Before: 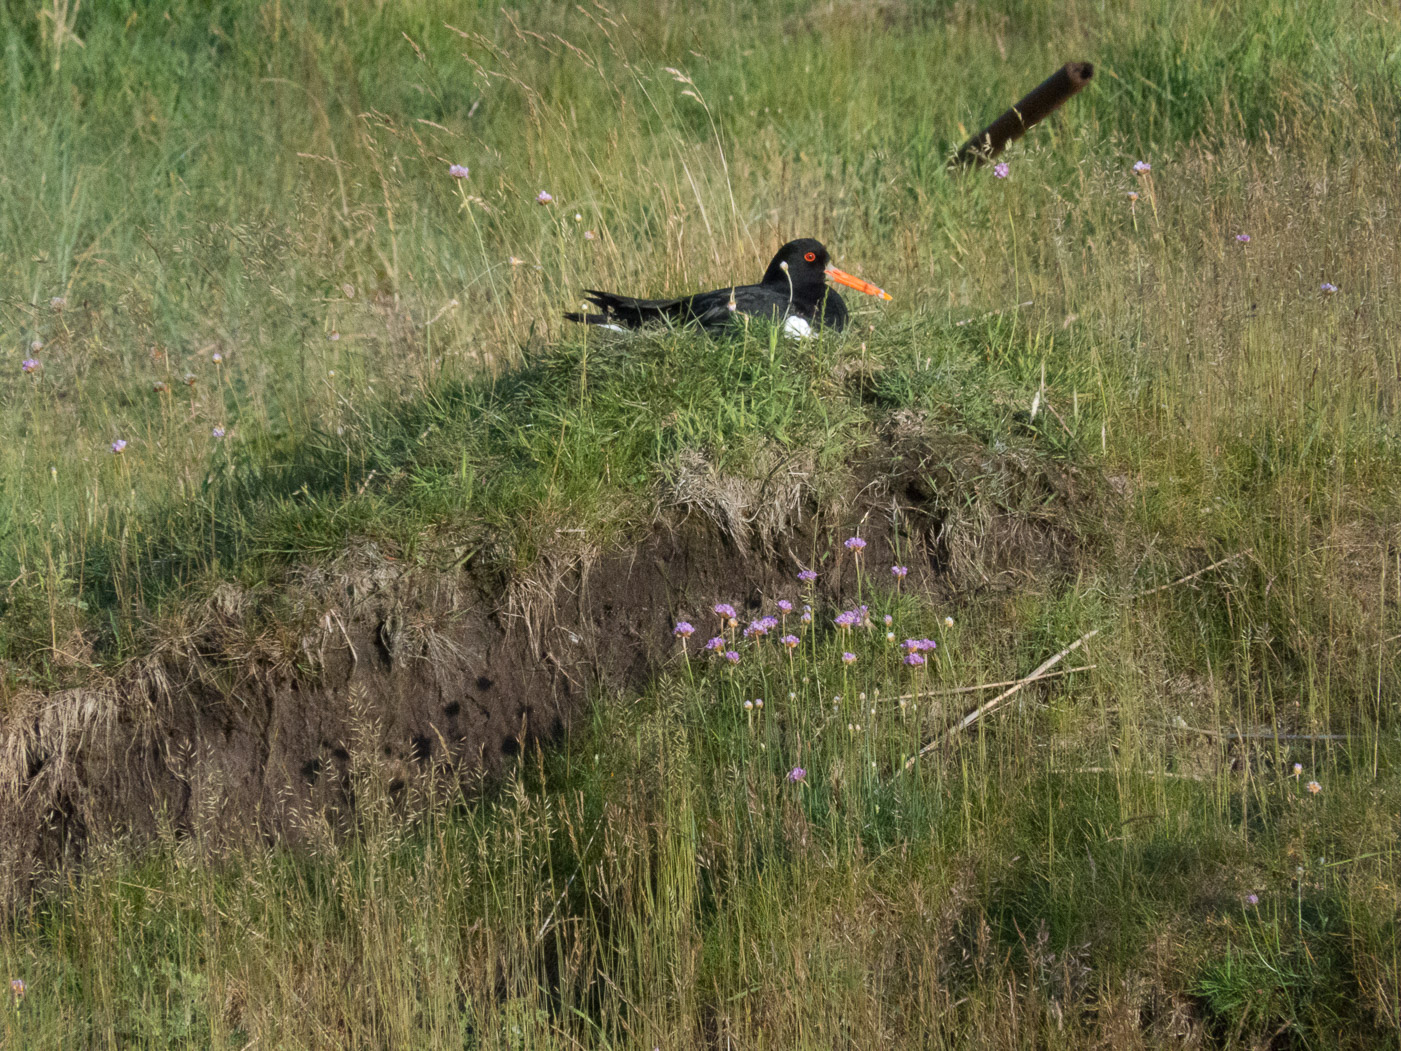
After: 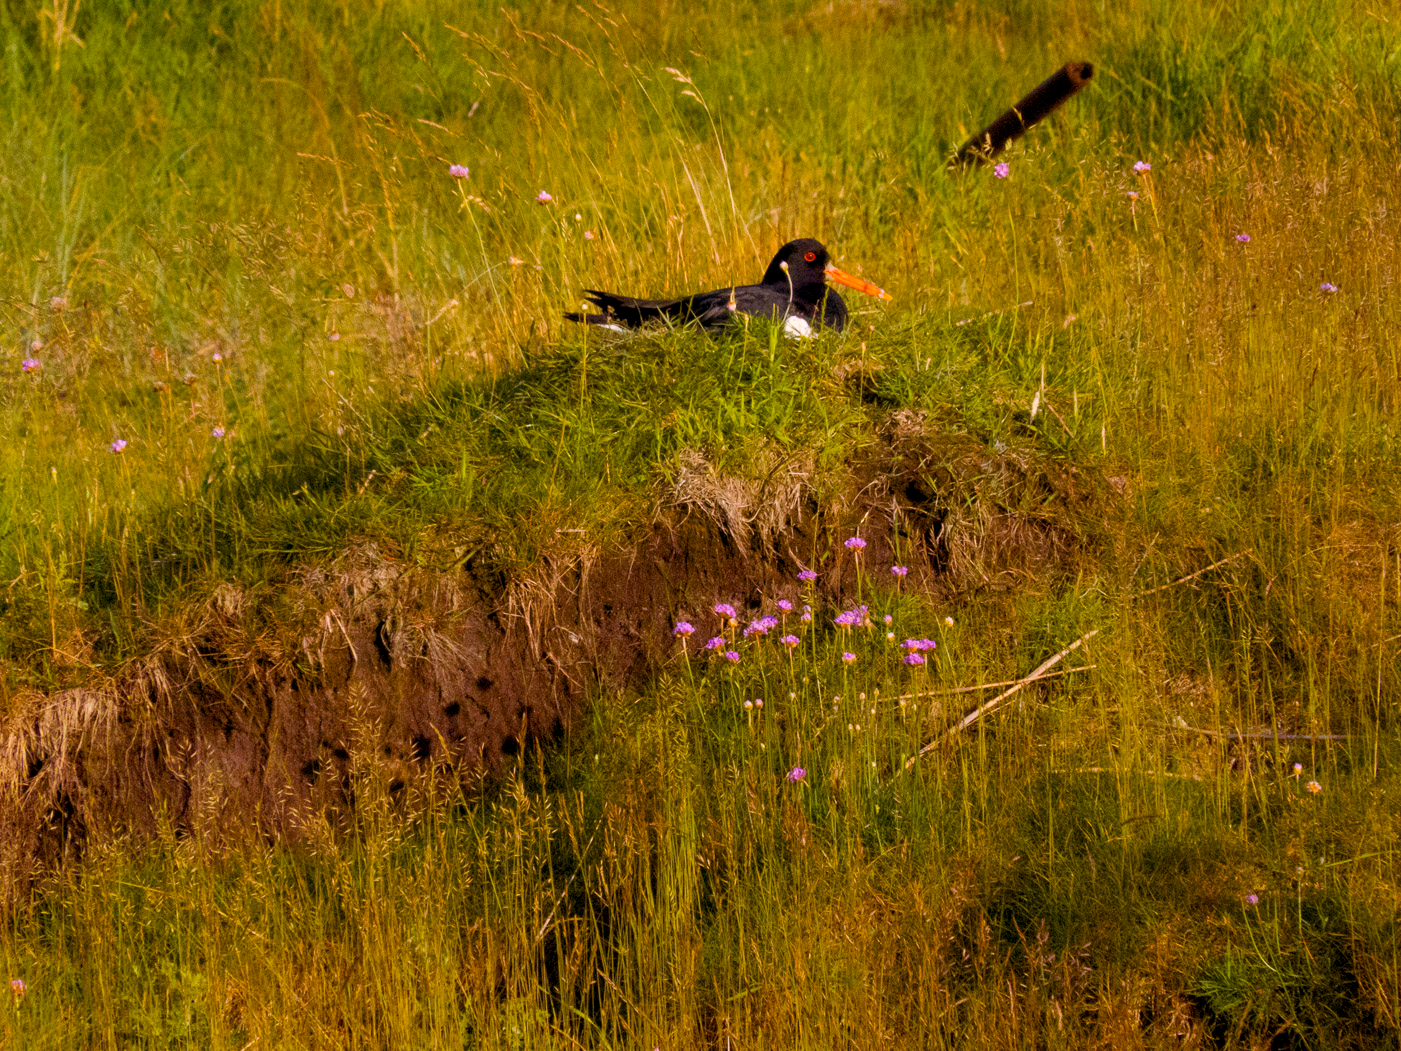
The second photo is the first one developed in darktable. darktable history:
color balance rgb: power › chroma 1.542%, power › hue 25.93°, global offset › luminance -0.842%, shadows fall-off 299.798%, white fulcrum 1.99 EV, highlights fall-off 299.801%, linear chroma grading › global chroma -14.671%, perceptual saturation grading › global saturation 20%, perceptual saturation grading › highlights -25.419%, perceptual saturation grading › shadows 49.477%, mask middle-gray fulcrum 99.811%, global vibrance 40.451%, contrast gray fulcrum 38.425%
